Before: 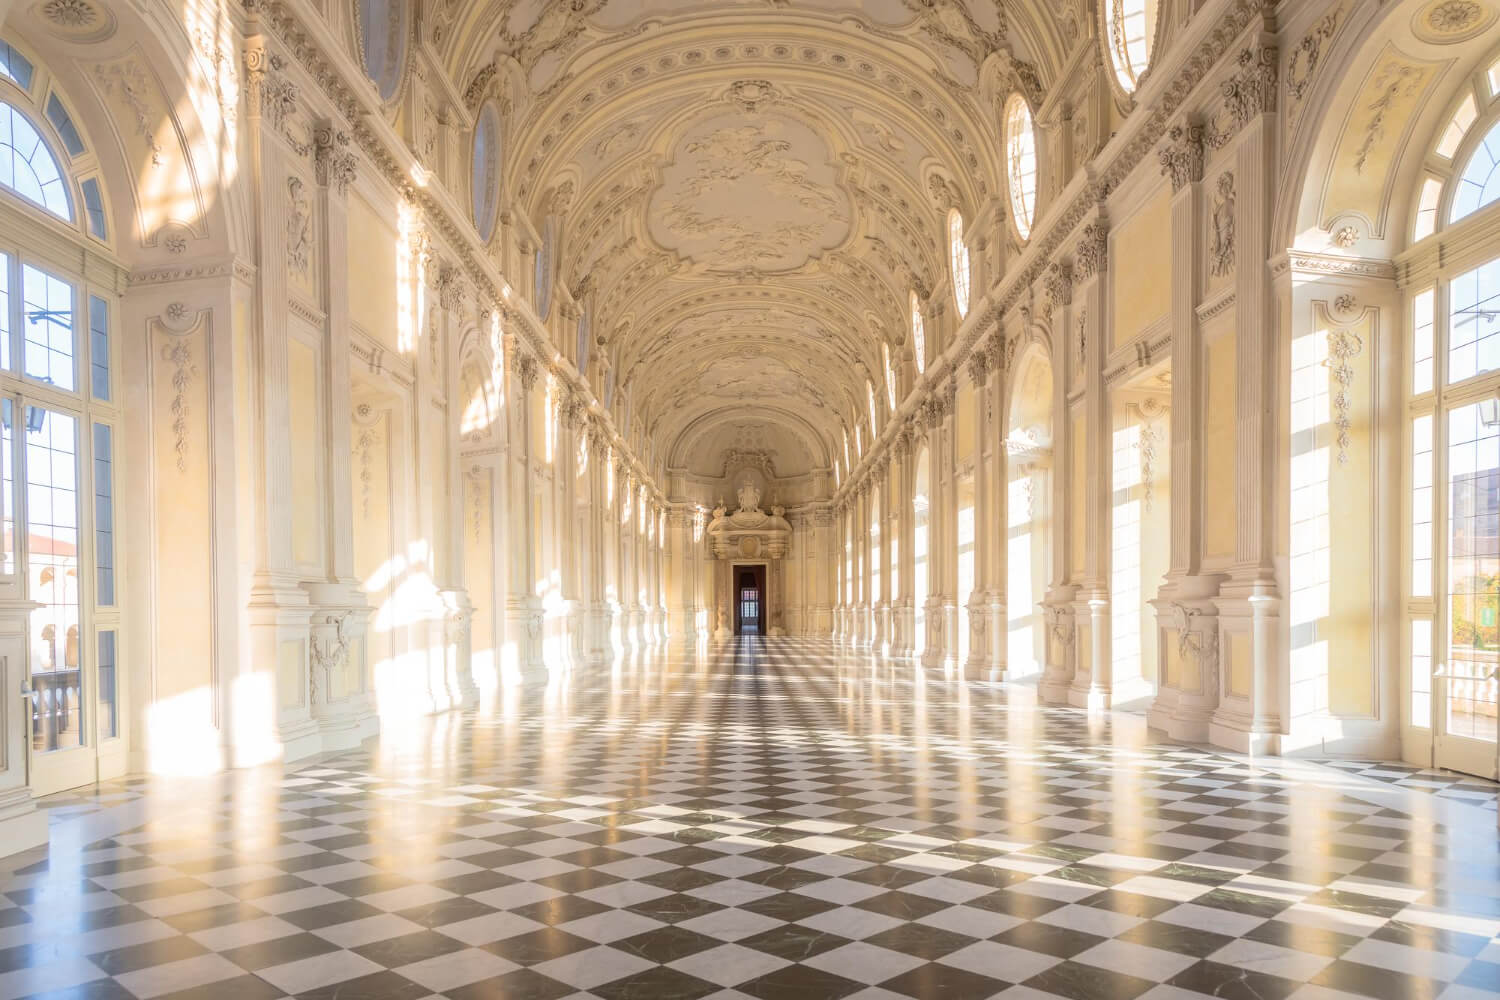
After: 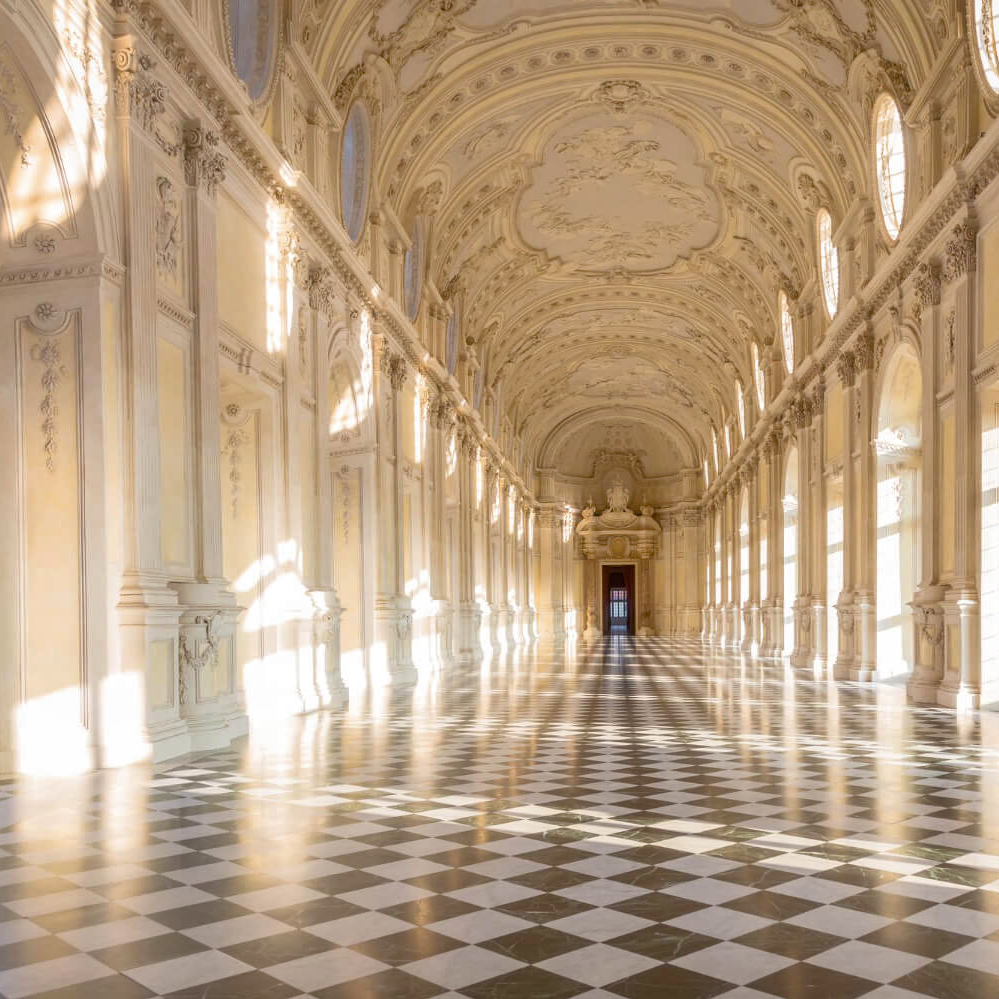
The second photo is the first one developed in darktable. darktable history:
color balance rgb: perceptual saturation grading › global saturation 20%, perceptual saturation grading › highlights -25%, perceptual saturation grading › shadows 25%
shadows and highlights: low approximation 0.01, soften with gaussian
crop and rotate: left 8.786%, right 24.548%
